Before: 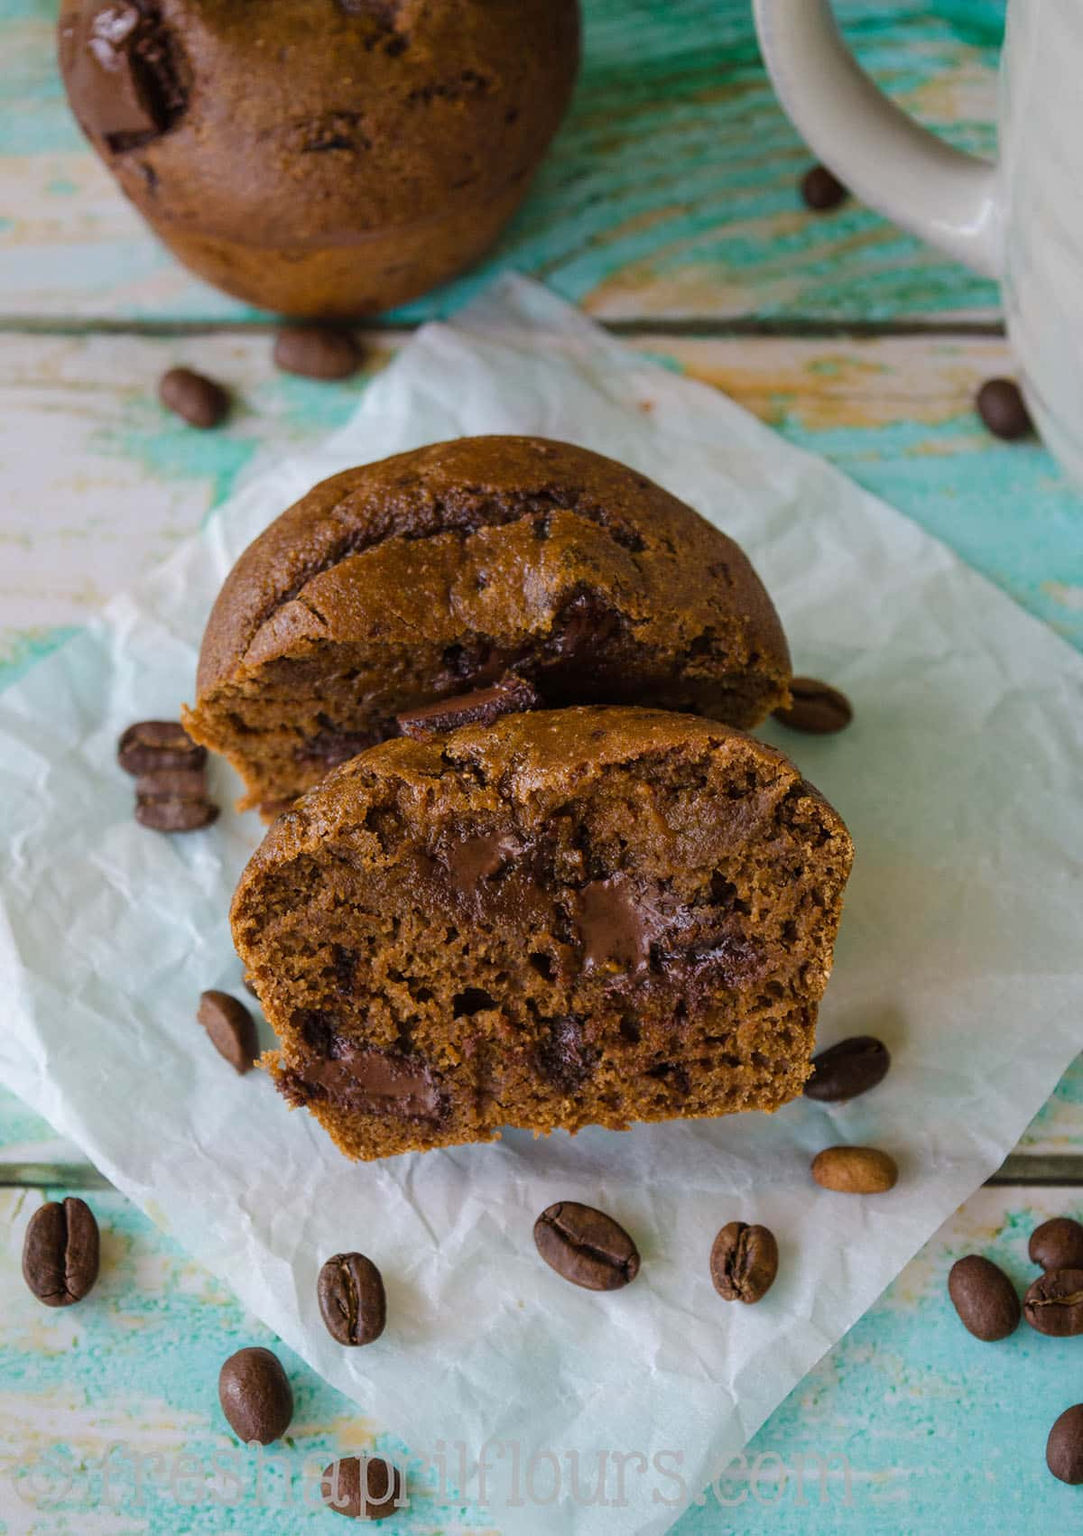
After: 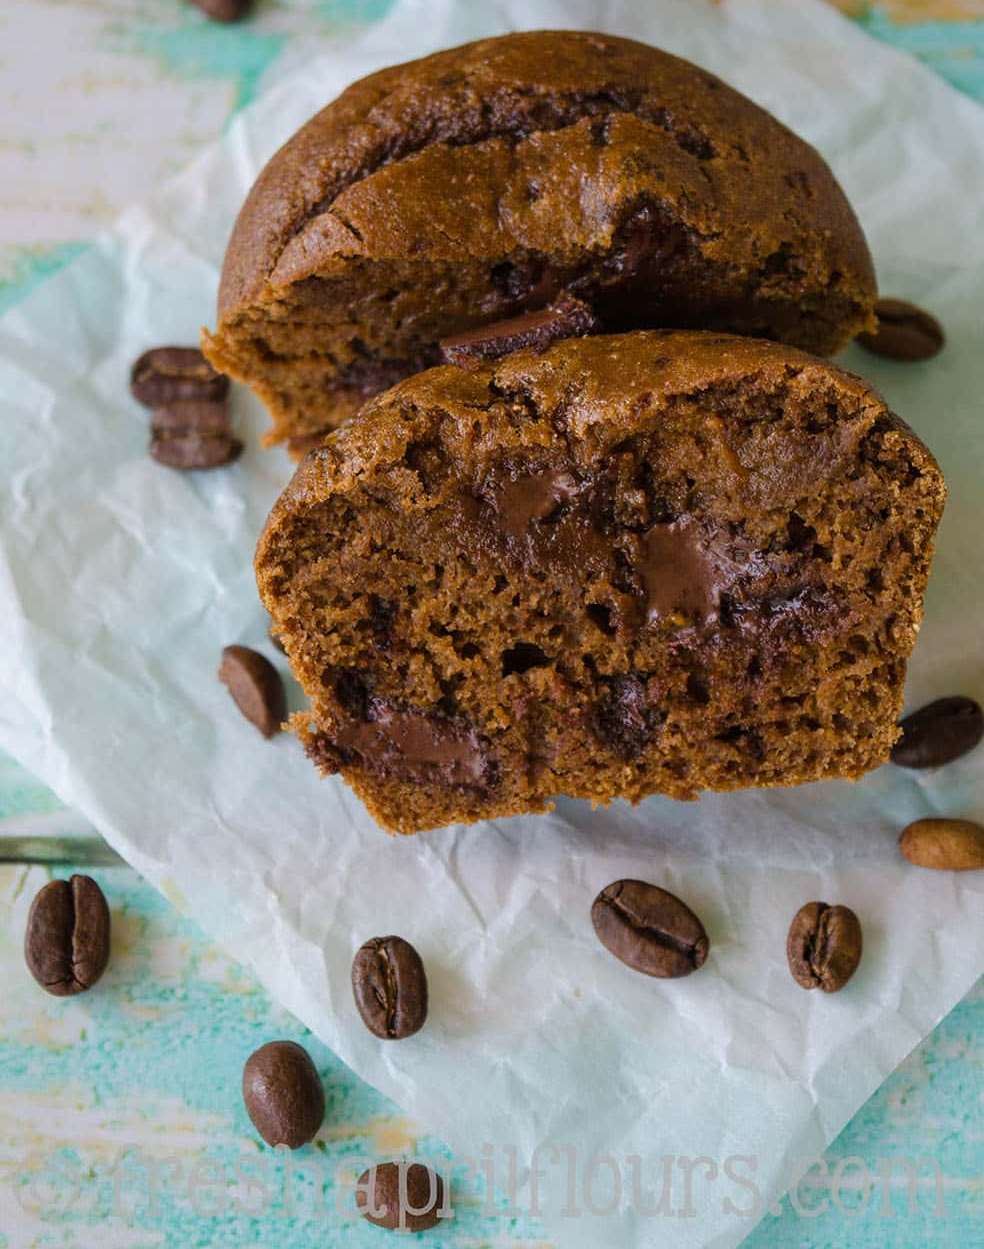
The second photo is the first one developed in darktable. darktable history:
crop: top 26.584%, right 17.982%
